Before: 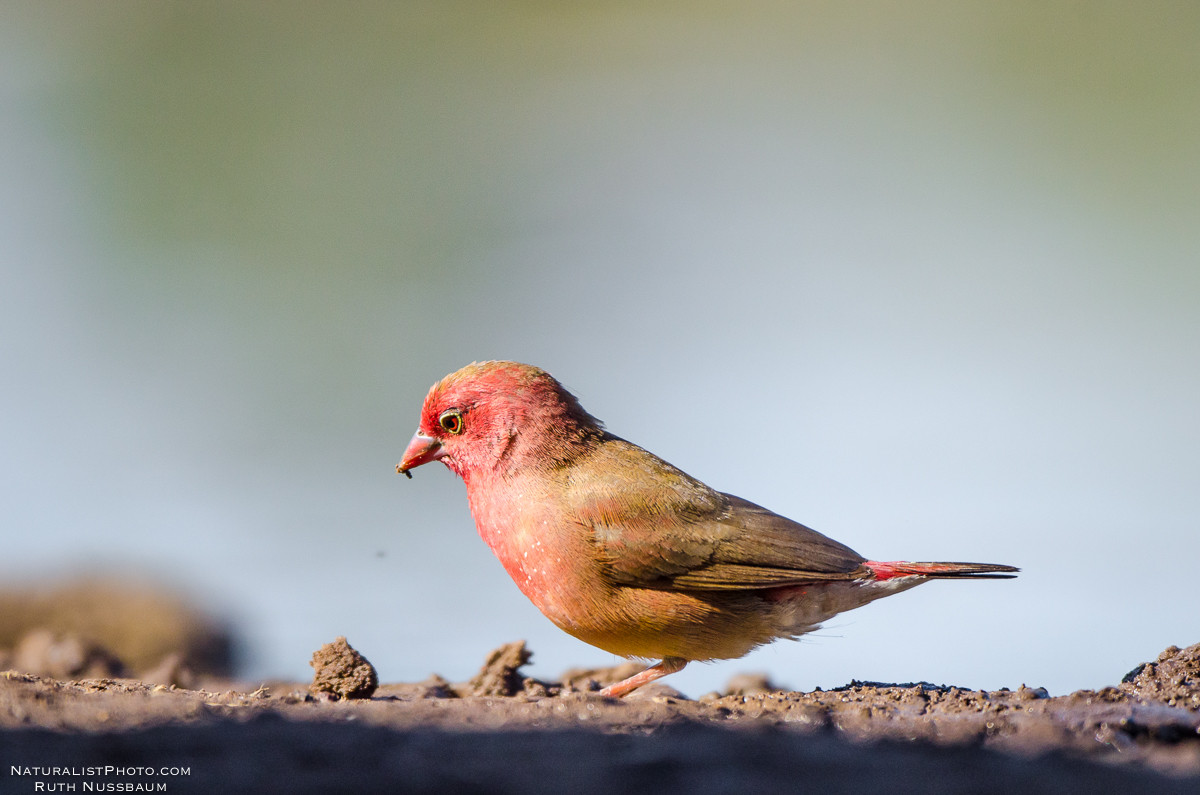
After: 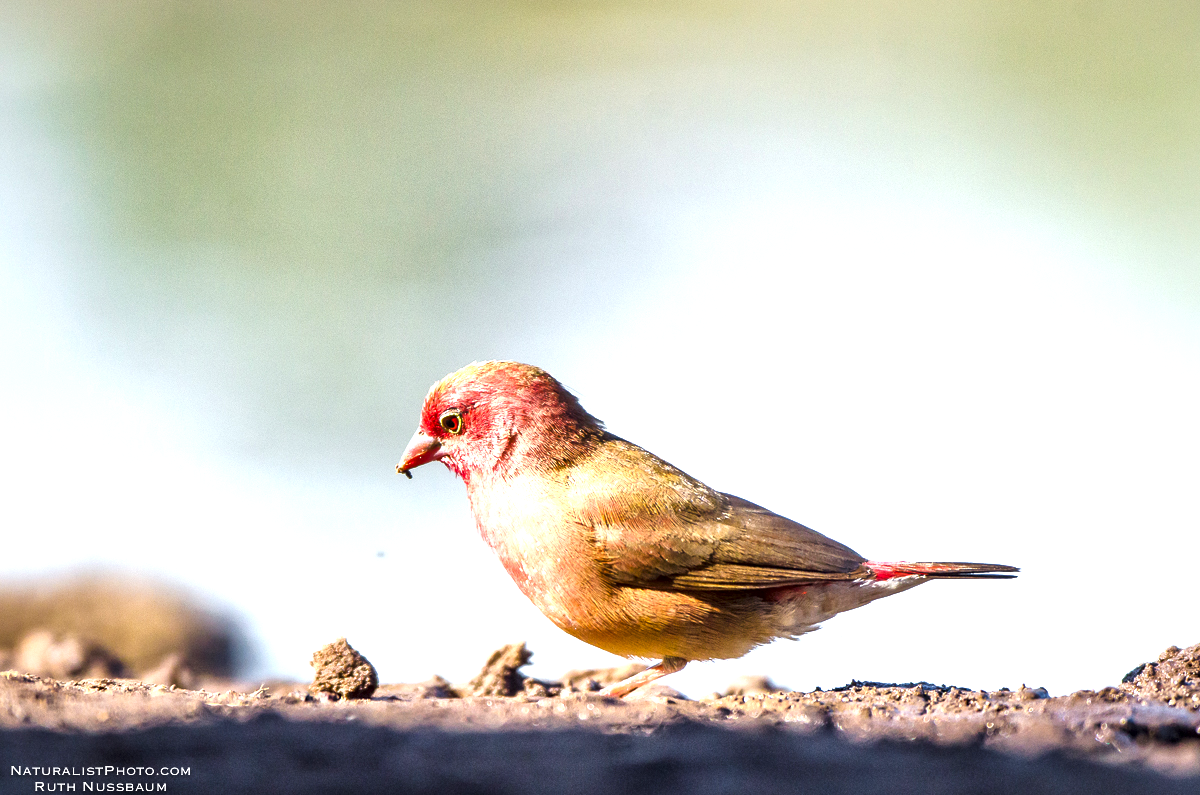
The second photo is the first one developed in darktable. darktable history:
local contrast: mode bilateral grid, contrast 70, coarseness 75, detail 180%, midtone range 0.2
exposure: black level correction 0, exposure 0.7 EV, compensate exposure bias true, compensate highlight preservation false
